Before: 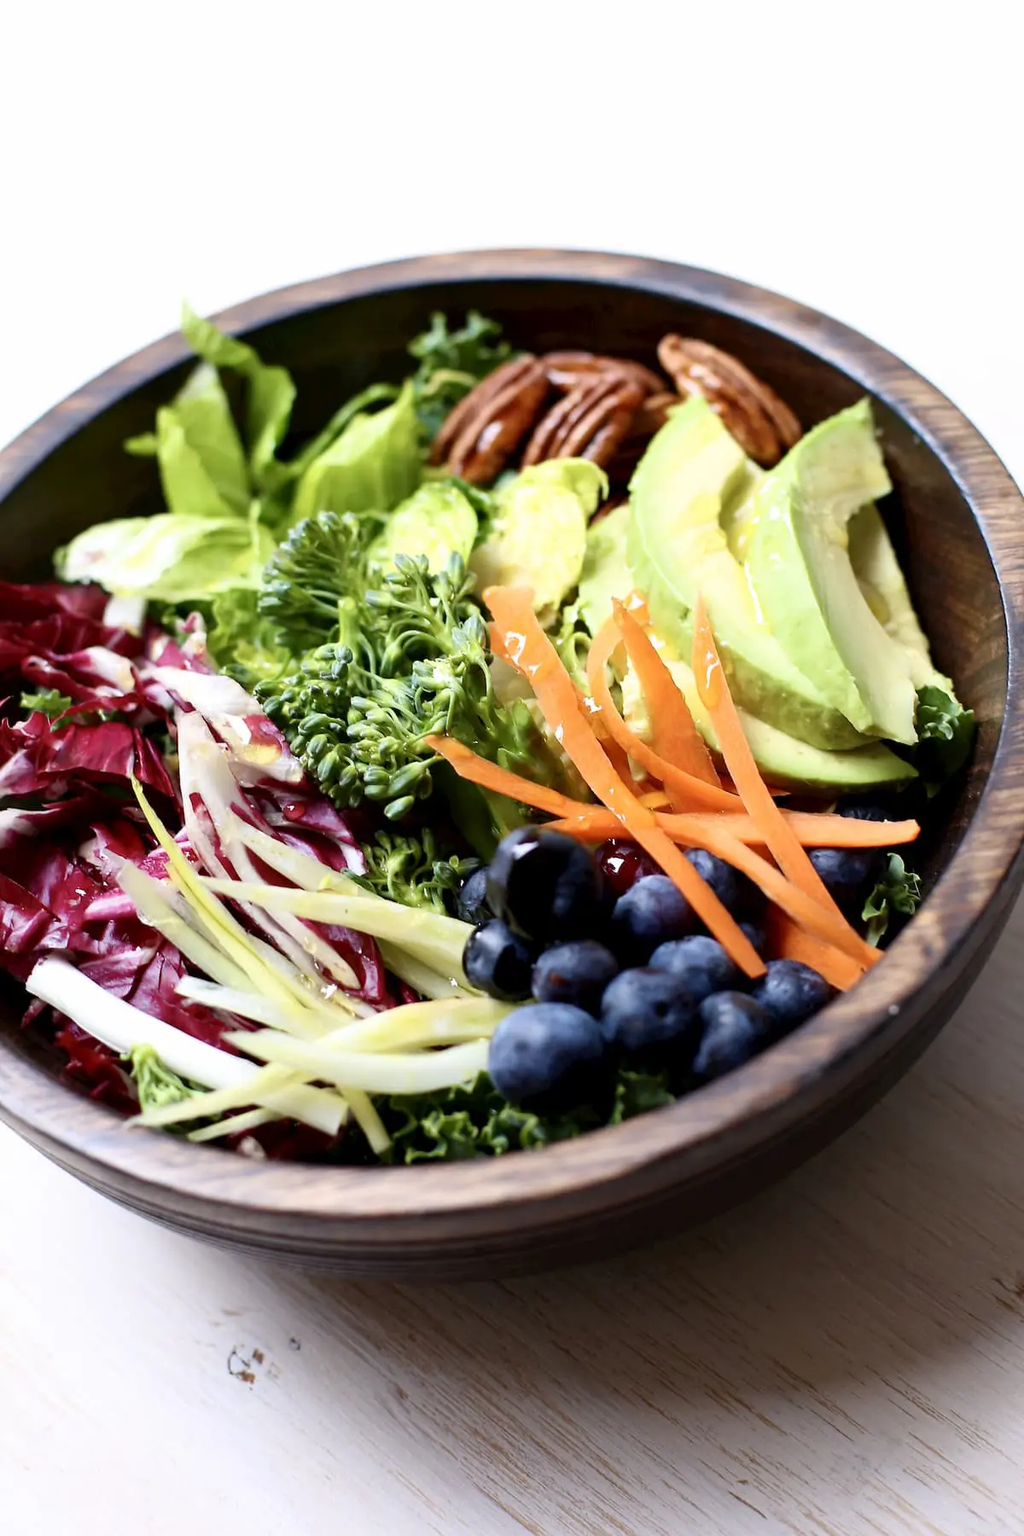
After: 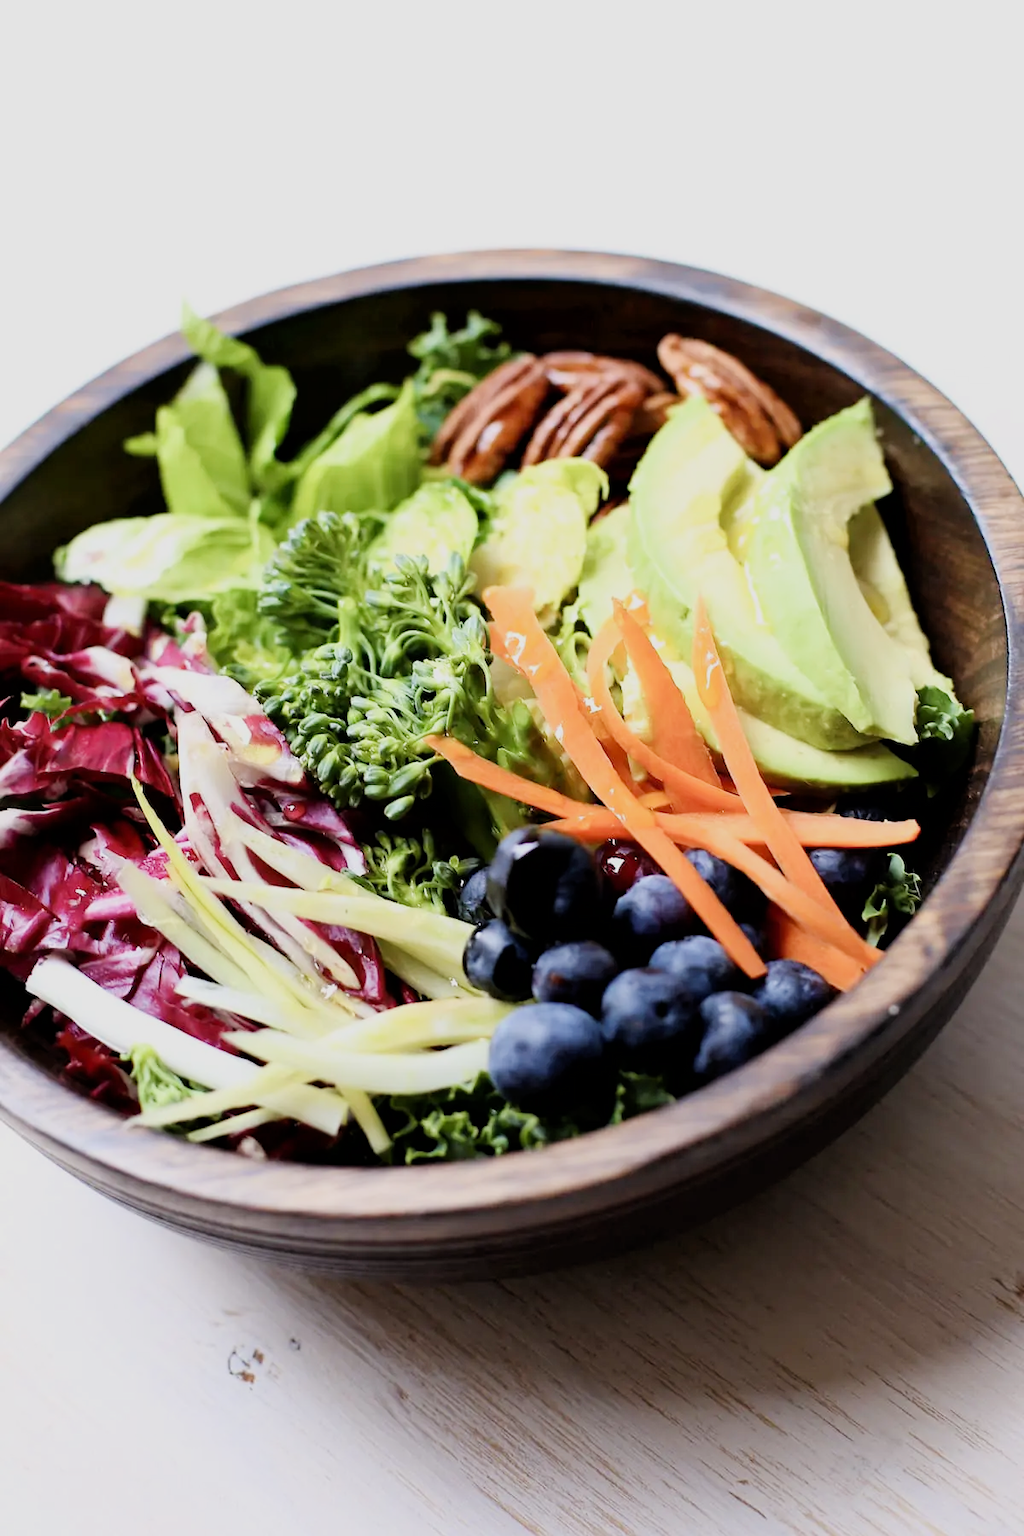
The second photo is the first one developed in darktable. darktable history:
exposure: black level correction 0, exposure 0.5 EV, compensate exposure bias true, compensate highlight preservation false
filmic rgb: black relative exposure -7.65 EV, white relative exposure 4.56 EV, hardness 3.61
